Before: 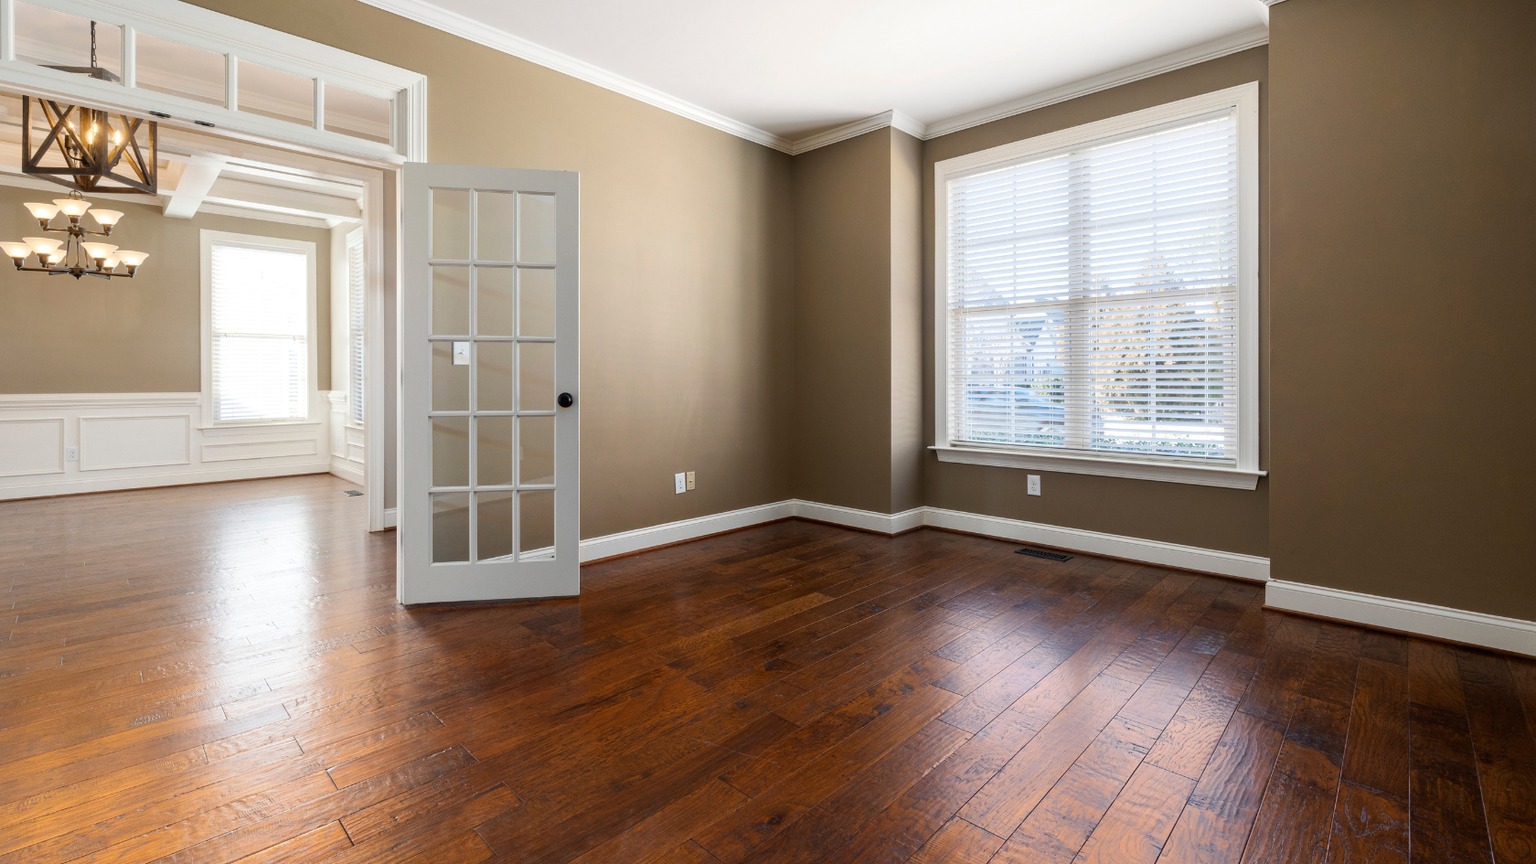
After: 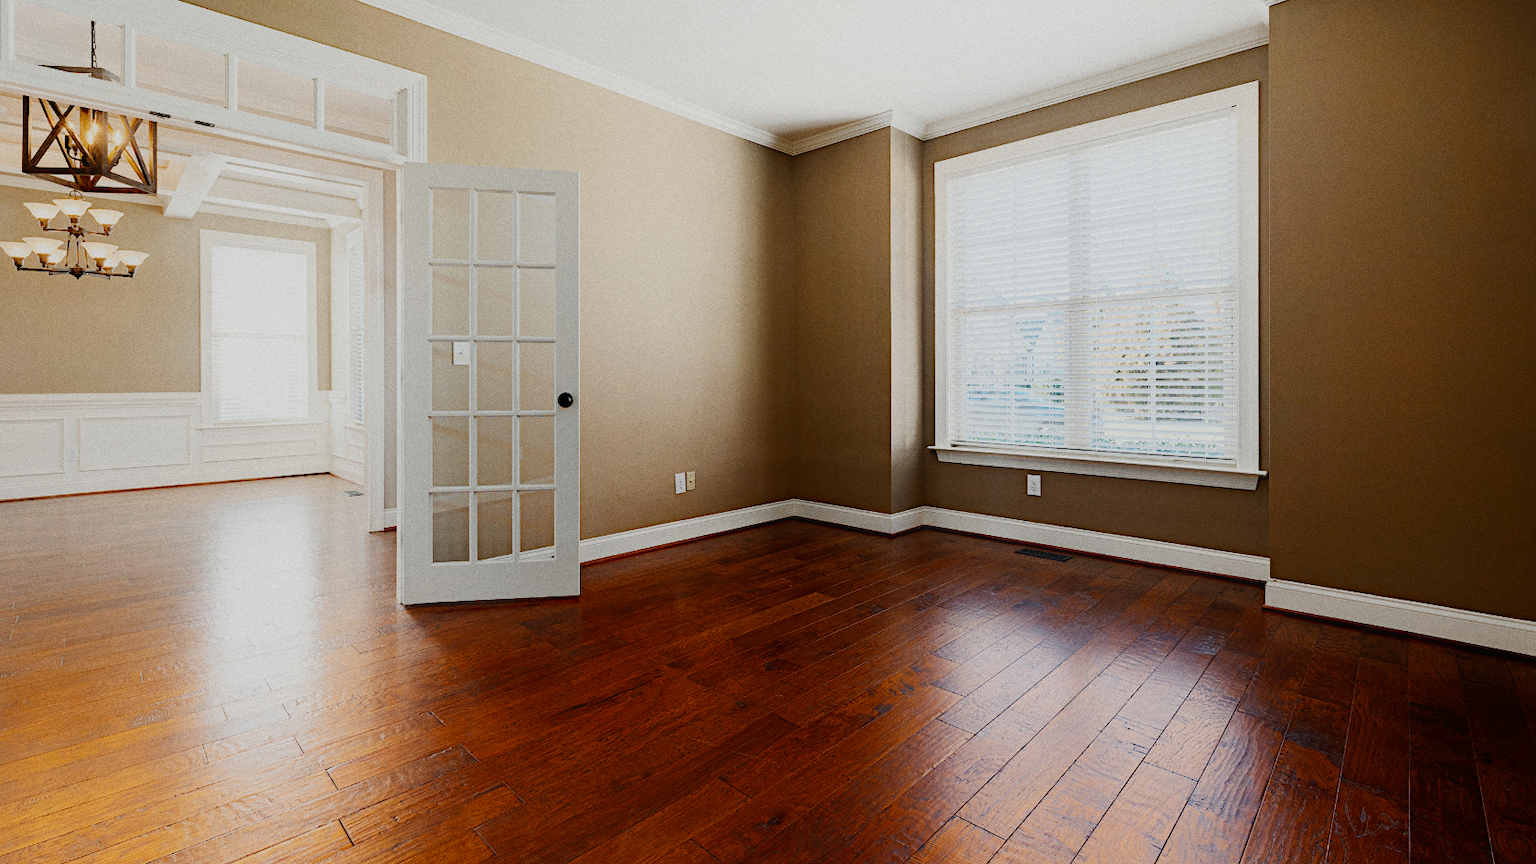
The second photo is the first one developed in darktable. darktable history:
sigmoid "smooth": skew -0.2, preserve hue 0%, red attenuation 0.1, red rotation 0.035, green attenuation 0.1, green rotation -0.017, blue attenuation 0.15, blue rotation -0.052, base primaries Rec2020
contrast equalizer "soft": octaves 7, y [[0.6 ×6], [0.55 ×6], [0 ×6], [0 ×6], [0 ×6]], mix -1
color balance rgb "basic colorfulness: standard": perceptual saturation grading › global saturation 20%, perceptual saturation grading › highlights -25%, perceptual saturation grading › shadows 25%
color balance rgb "filmic contrast": global offset › luminance 0.5%, perceptual brilliance grading › highlights 10%, perceptual brilliance grading › mid-tones 5%, perceptual brilliance grading › shadows -10%
color balance rgb "blue and orange": shadows lift › chroma 7%, shadows lift › hue 249°, highlights gain › chroma 5%, highlights gain › hue 34.5°
diffuse or sharpen "sharpen demosaicing: AA filter": edge sensitivity 1, 1st order anisotropy 100%, 2nd order anisotropy 100%, 3rd order anisotropy 100%, 4th order anisotropy 100%, 1st order speed -25%, 2nd order speed -25%, 3rd order speed -25%, 4th order speed -25%
diffuse or sharpen "1": radius span 32, 1st order speed 50%, 2nd order speed 50%, 3rd order speed 50%, 4th order speed 50% | blend: blend mode normal, opacity 25%; mask: uniform (no mask)
grain: coarseness 0.47 ISO
rgb primaries "nice": tint hue 2.13°, tint purity 0.7%, red hue 0.028, red purity 1.09, green hue 0.023, green purity 1.08, blue hue -0.084, blue purity 1.17
exposure "magic lantern defaults": compensate highlight preservation false
